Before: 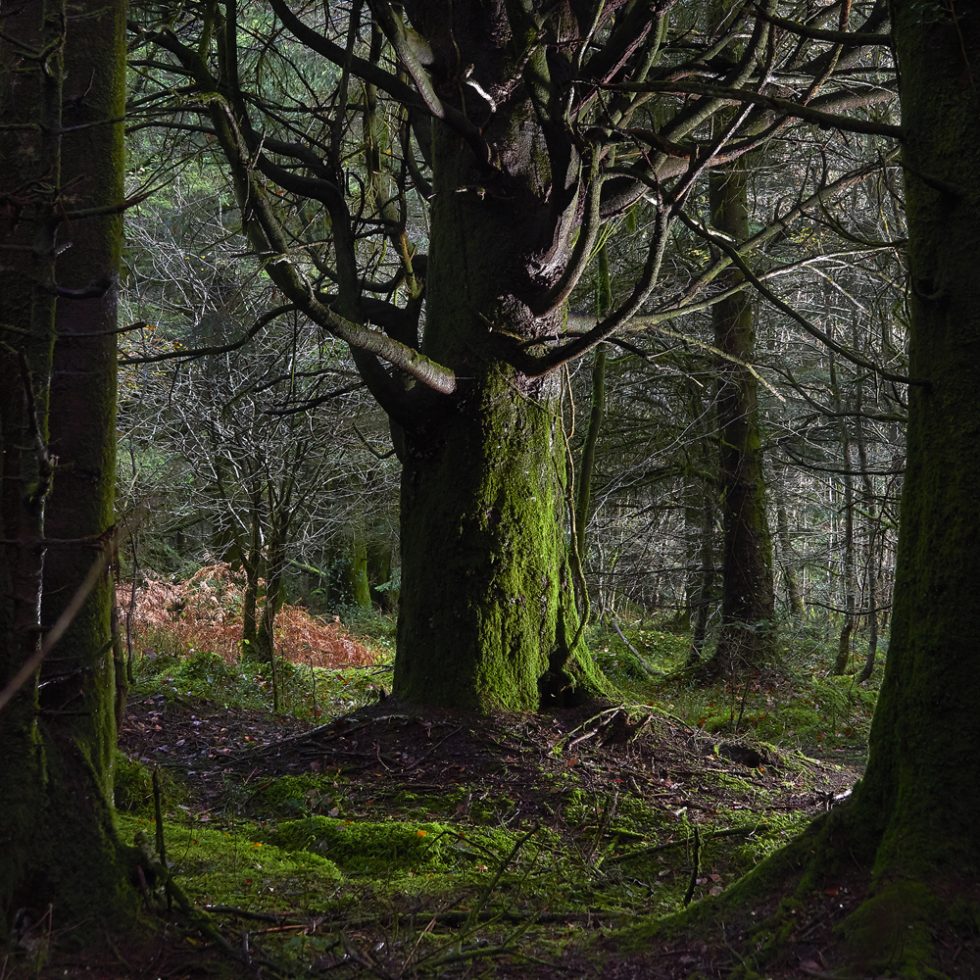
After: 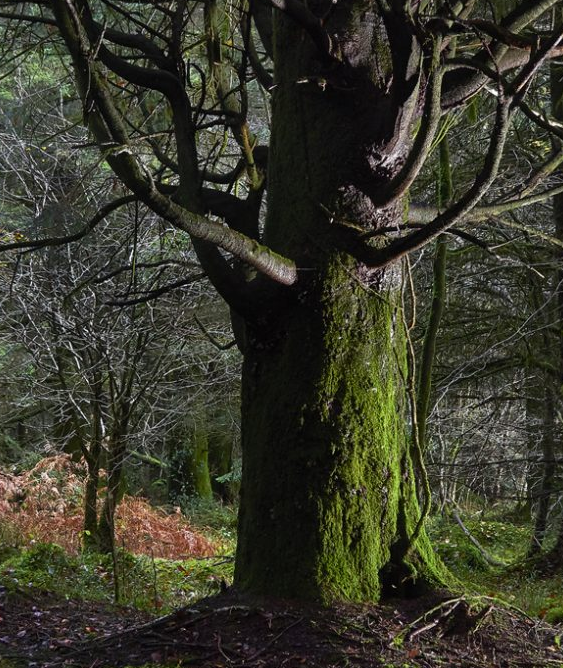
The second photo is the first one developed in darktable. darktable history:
crop: left 16.244%, top 11.211%, right 26.213%, bottom 20.555%
